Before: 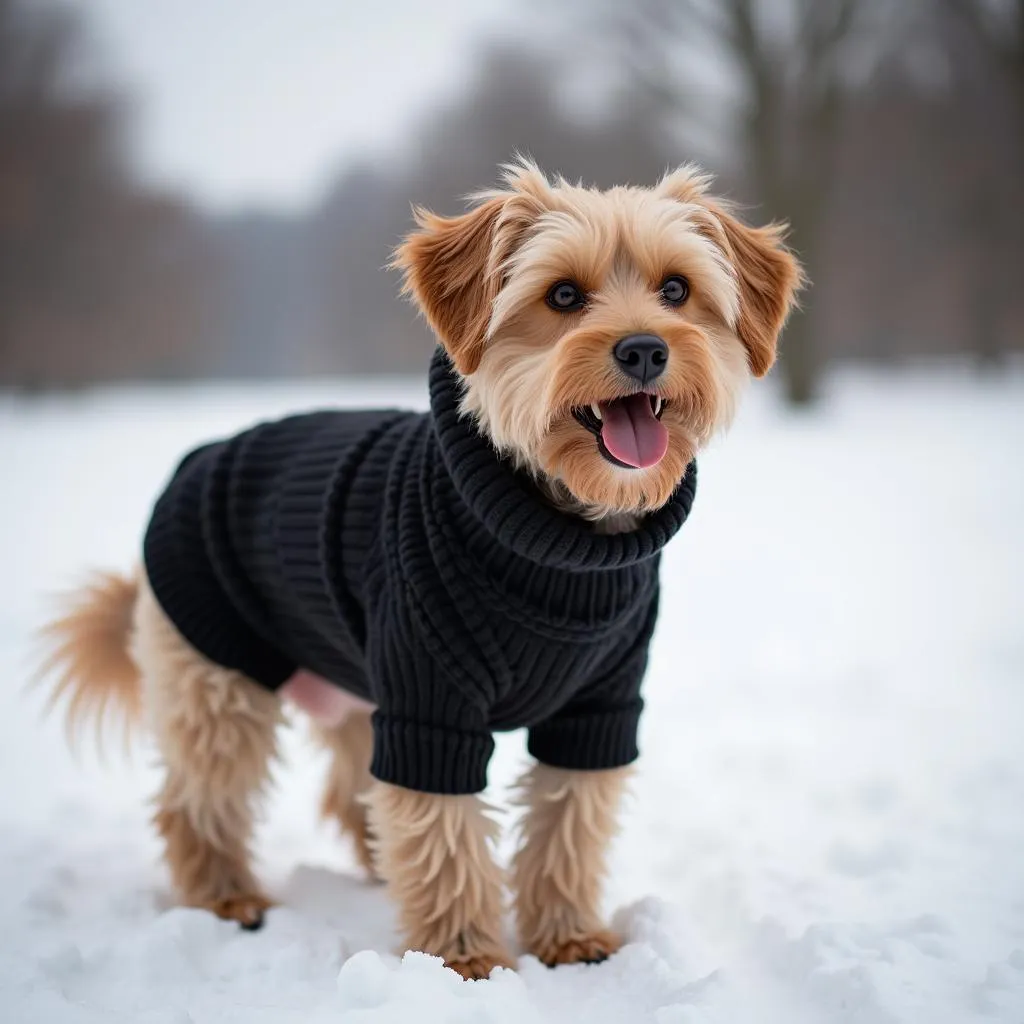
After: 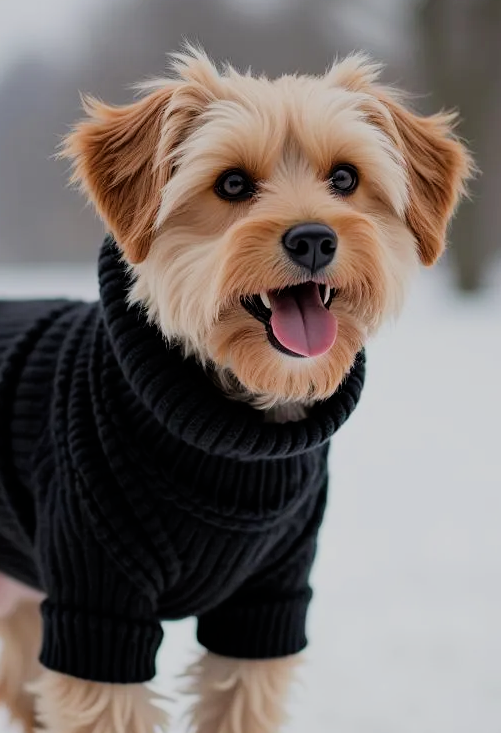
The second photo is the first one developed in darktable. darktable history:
filmic rgb: black relative exposure -7.65 EV, white relative exposure 4.56 EV, hardness 3.61
crop: left 32.392%, top 10.923%, right 18.626%, bottom 17.479%
